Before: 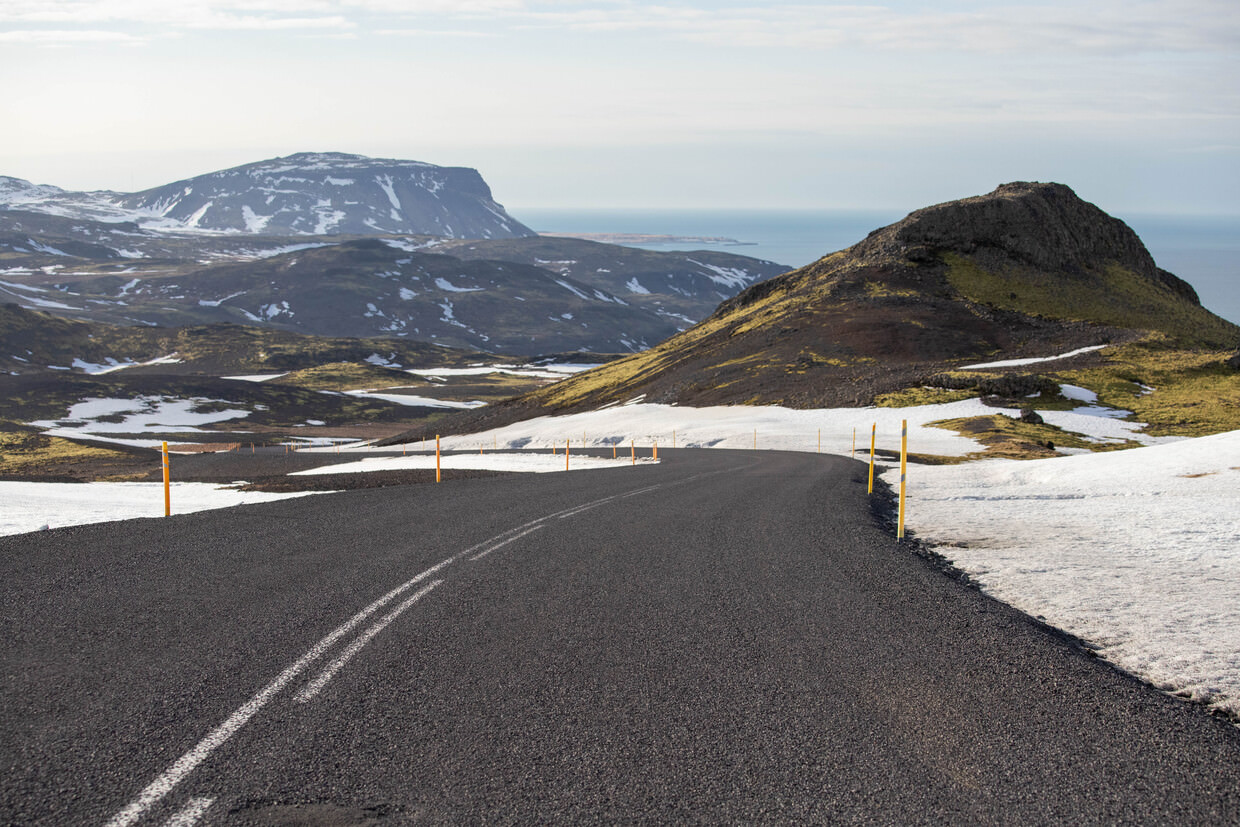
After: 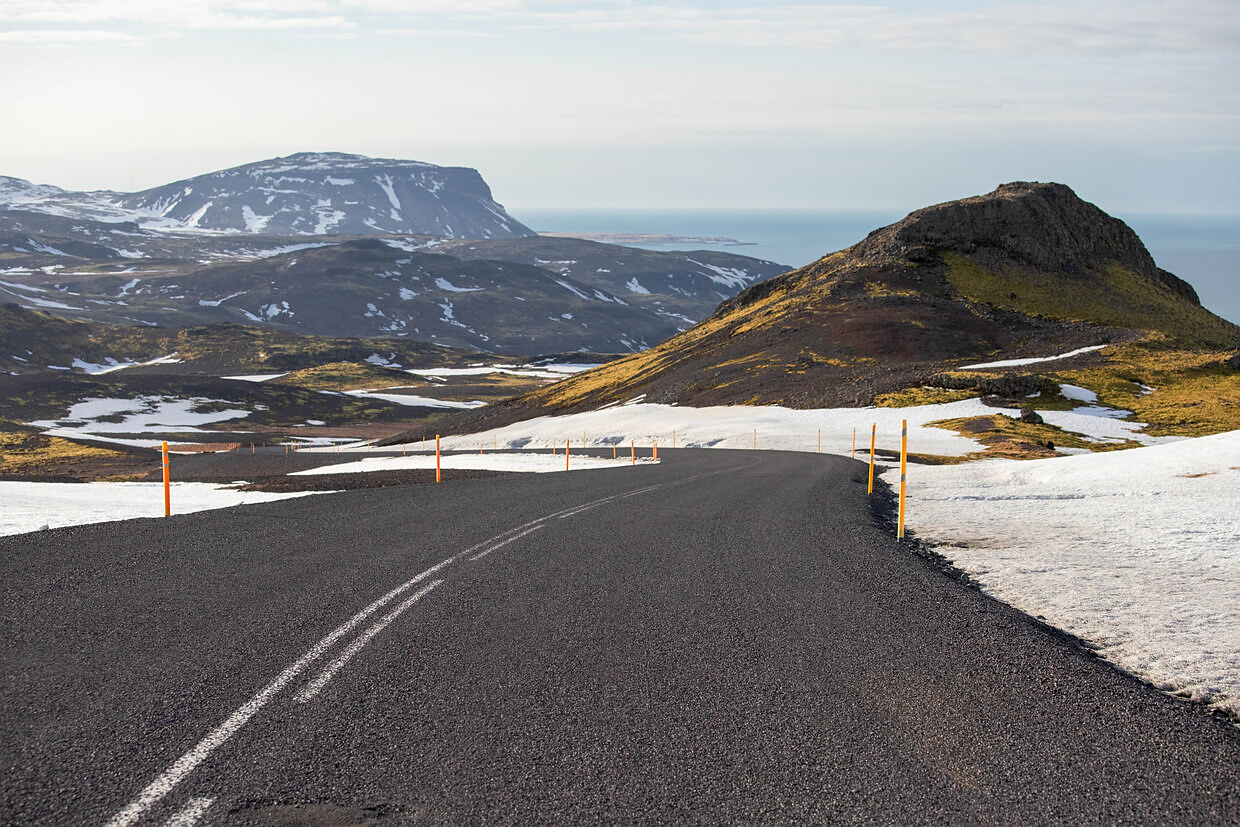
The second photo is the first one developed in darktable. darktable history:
color zones: curves: ch1 [(0.24, 0.629) (0.75, 0.5)]; ch2 [(0.255, 0.454) (0.745, 0.491)]
sharpen: radius 1.023
